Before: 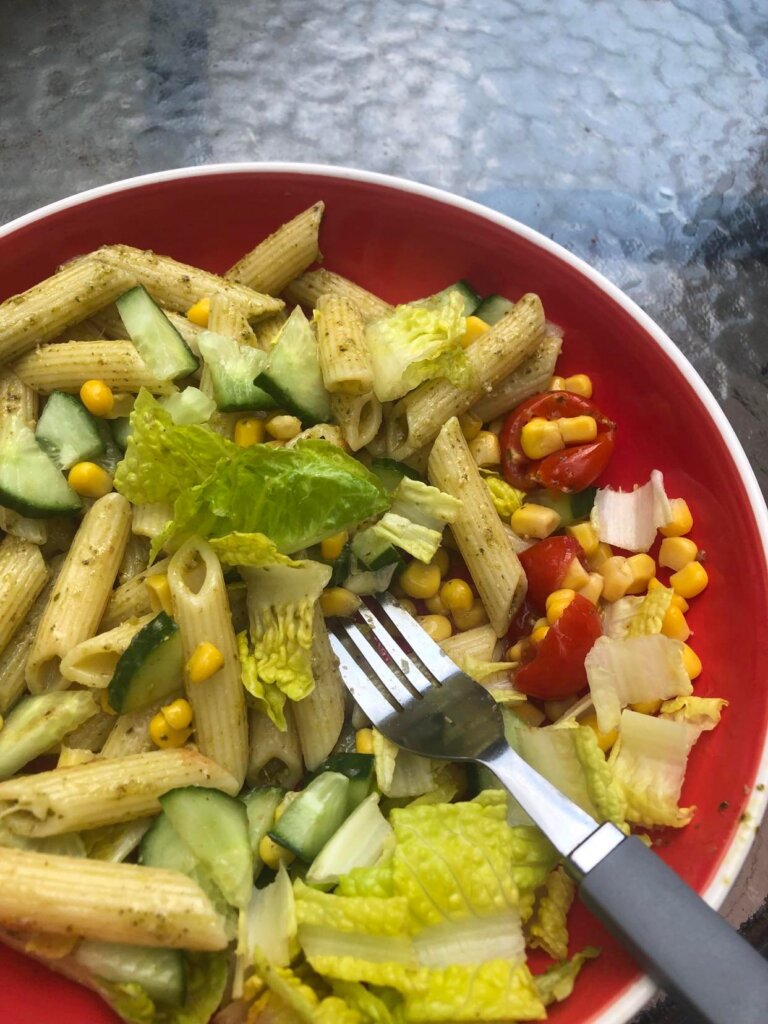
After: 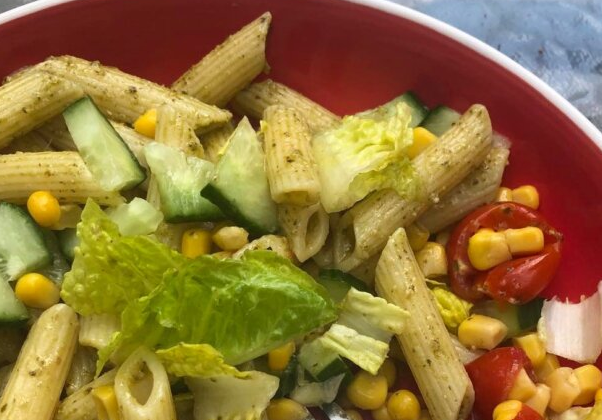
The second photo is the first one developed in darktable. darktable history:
crop: left 6.967%, top 18.5%, right 14.497%, bottom 40.411%
